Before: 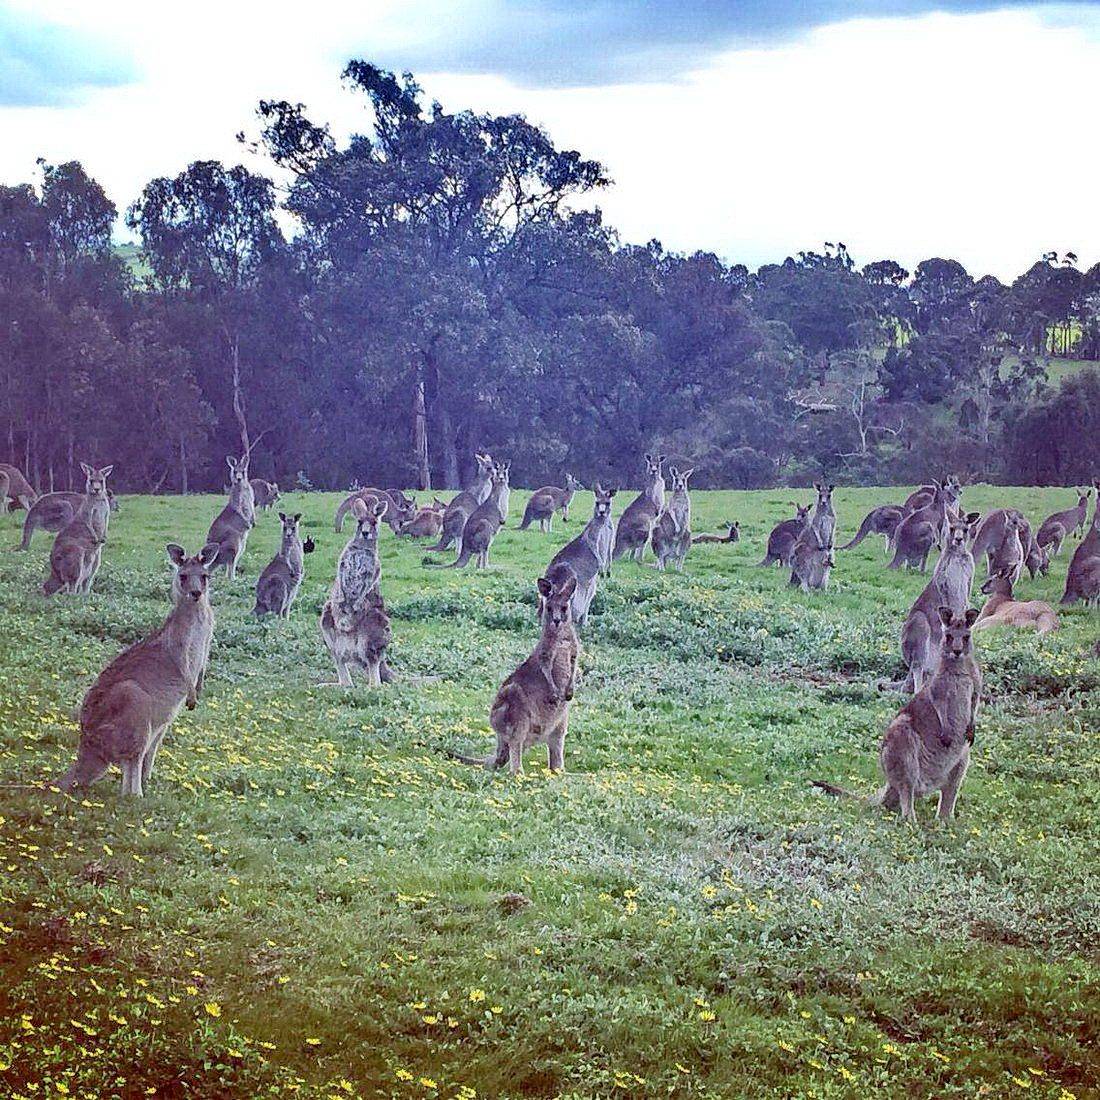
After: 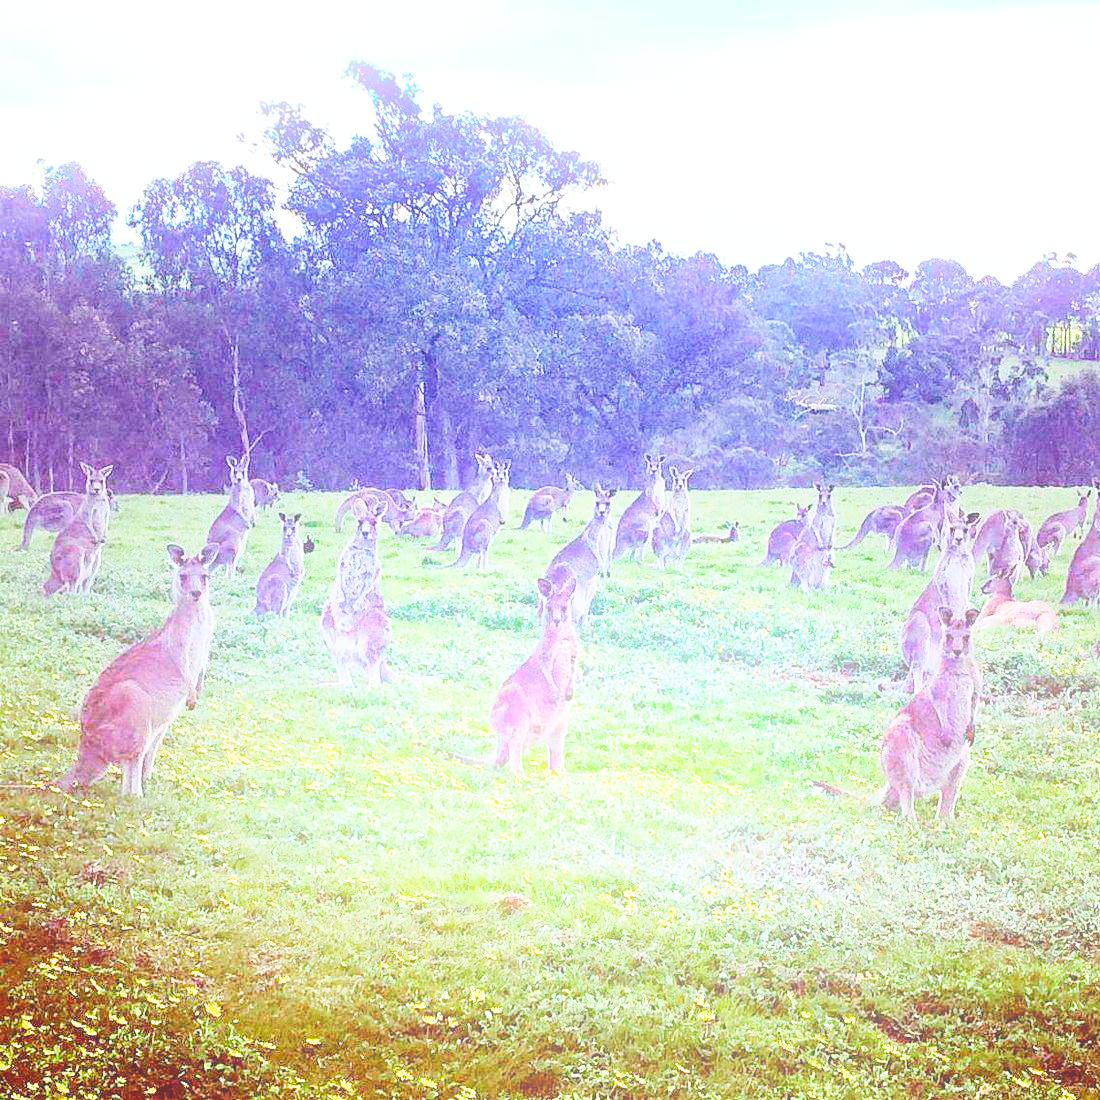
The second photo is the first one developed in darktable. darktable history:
base curve: curves: ch0 [(0, 0.003) (0.001, 0.002) (0.006, 0.004) (0.02, 0.022) (0.048, 0.086) (0.094, 0.234) (0.162, 0.431) (0.258, 0.629) (0.385, 0.8) (0.548, 0.918) (0.751, 0.988) (1, 1)], preserve colors none
color correction: highlights a* -0.182, highlights b* -0.124
bloom: on, module defaults
